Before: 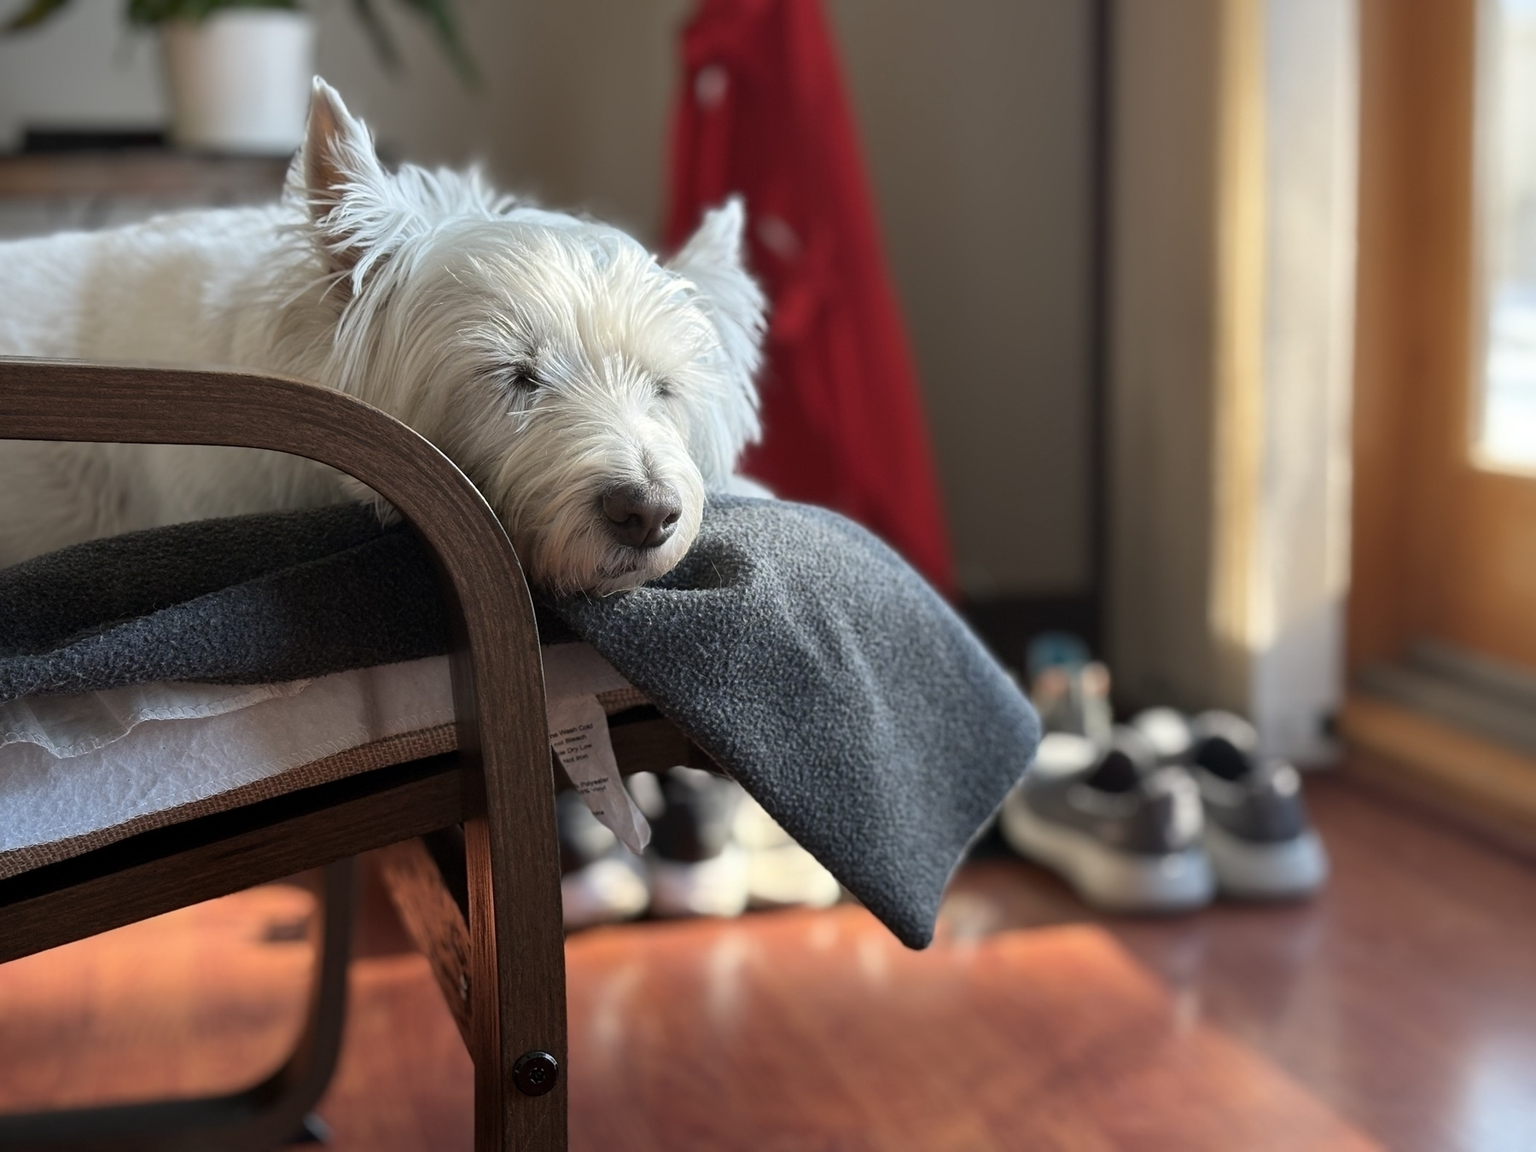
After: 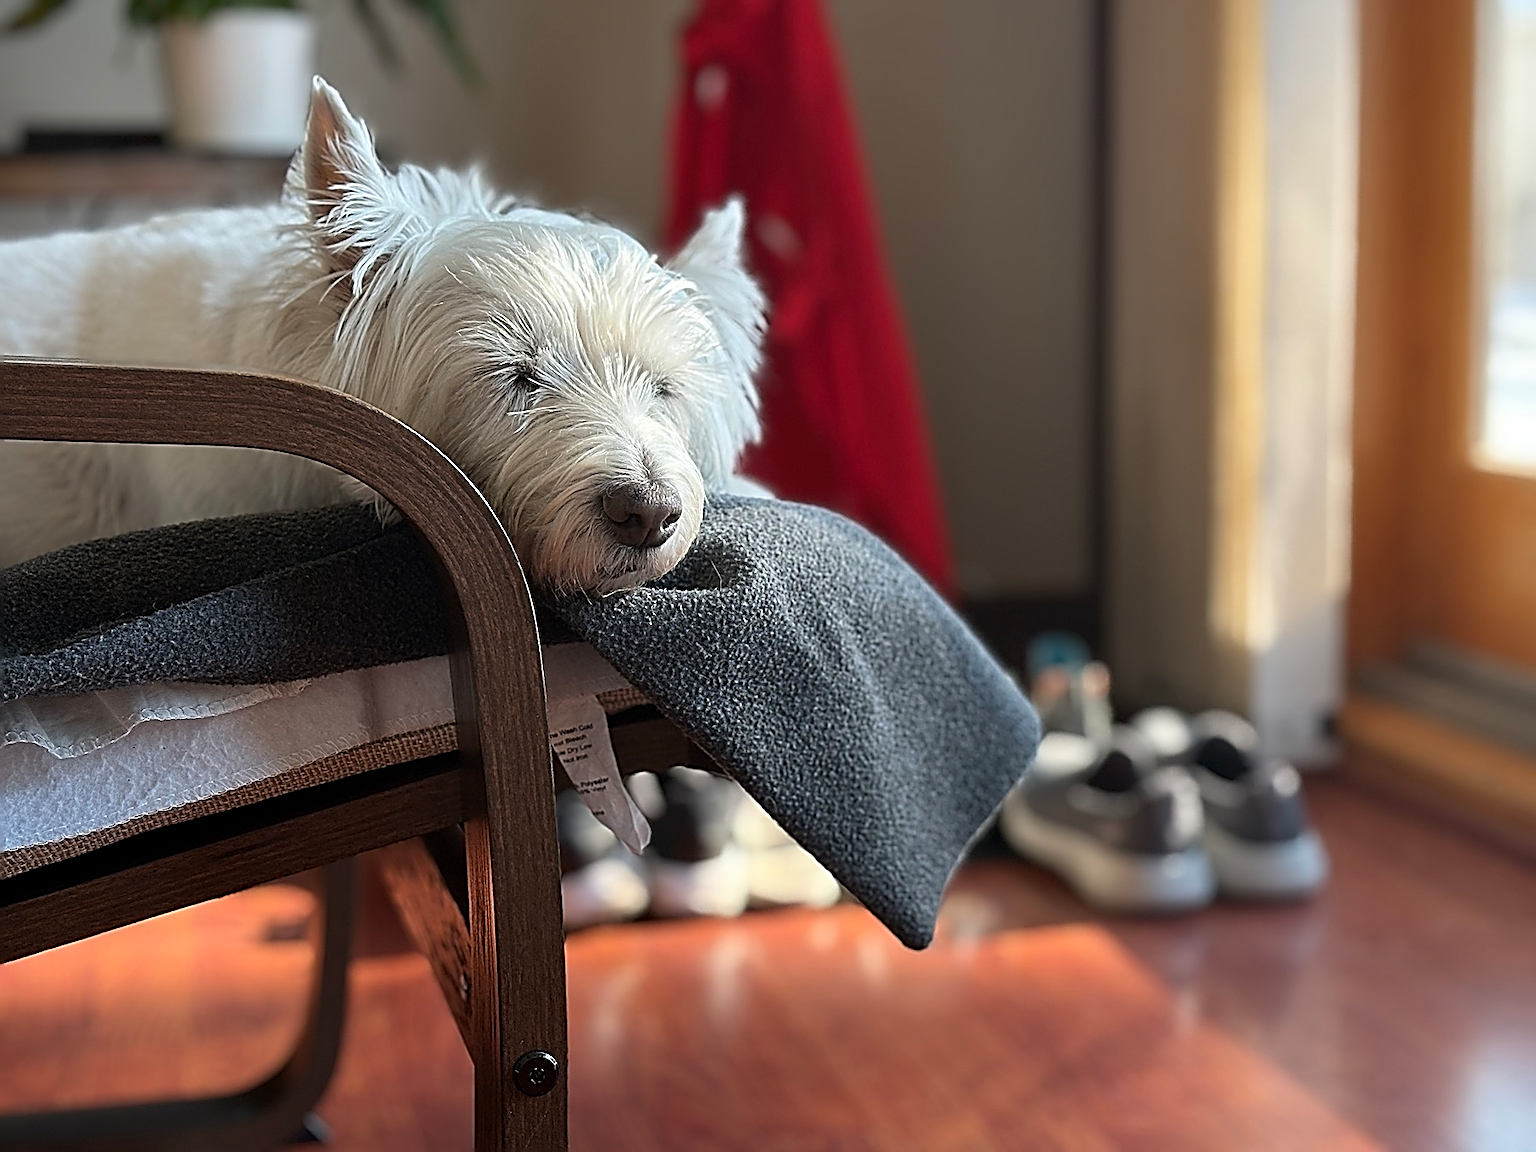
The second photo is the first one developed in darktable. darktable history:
sharpen: amount 1.849
